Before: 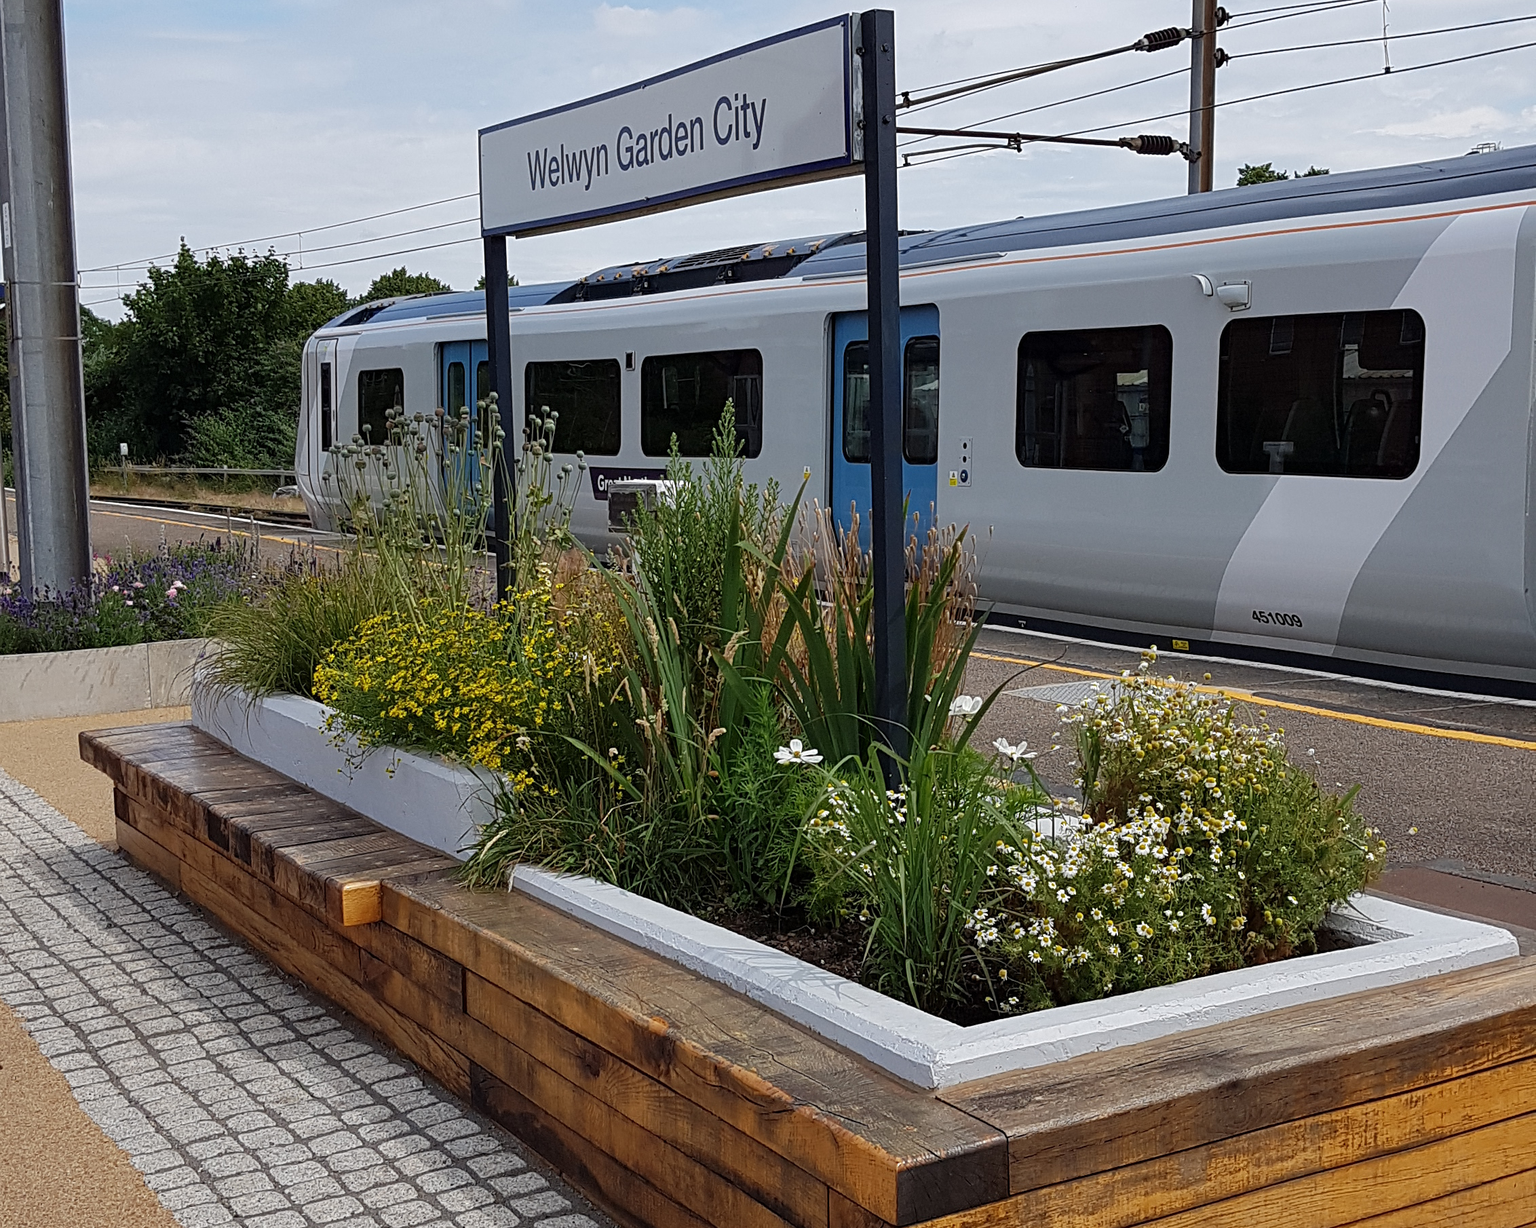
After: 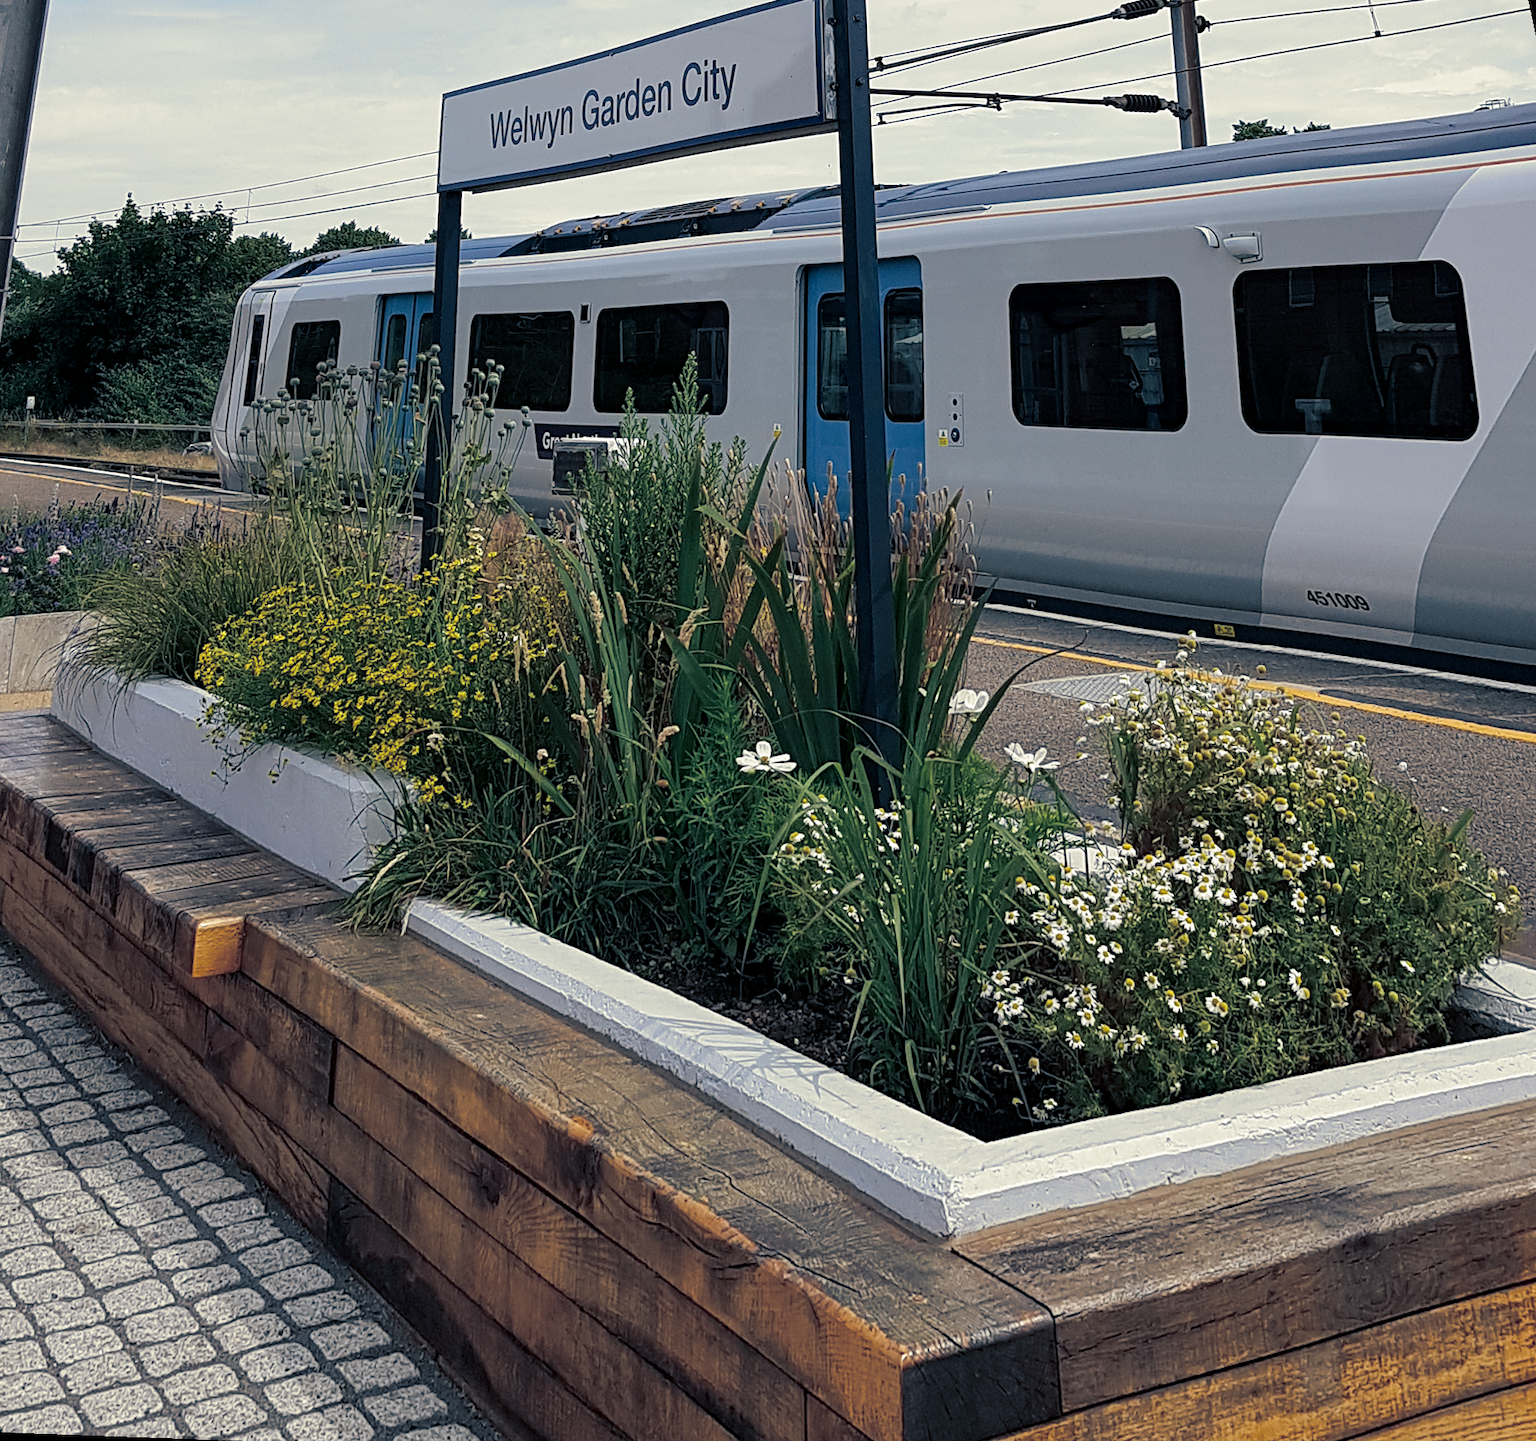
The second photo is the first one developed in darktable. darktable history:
split-toning: shadows › hue 216°, shadows › saturation 1, highlights › hue 57.6°, balance -33.4
local contrast: highlights 100%, shadows 100%, detail 120%, midtone range 0.2
rotate and perspective: rotation 0.72°, lens shift (vertical) -0.352, lens shift (horizontal) -0.051, crop left 0.152, crop right 0.859, crop top 0.019, crop bottom 0.964
